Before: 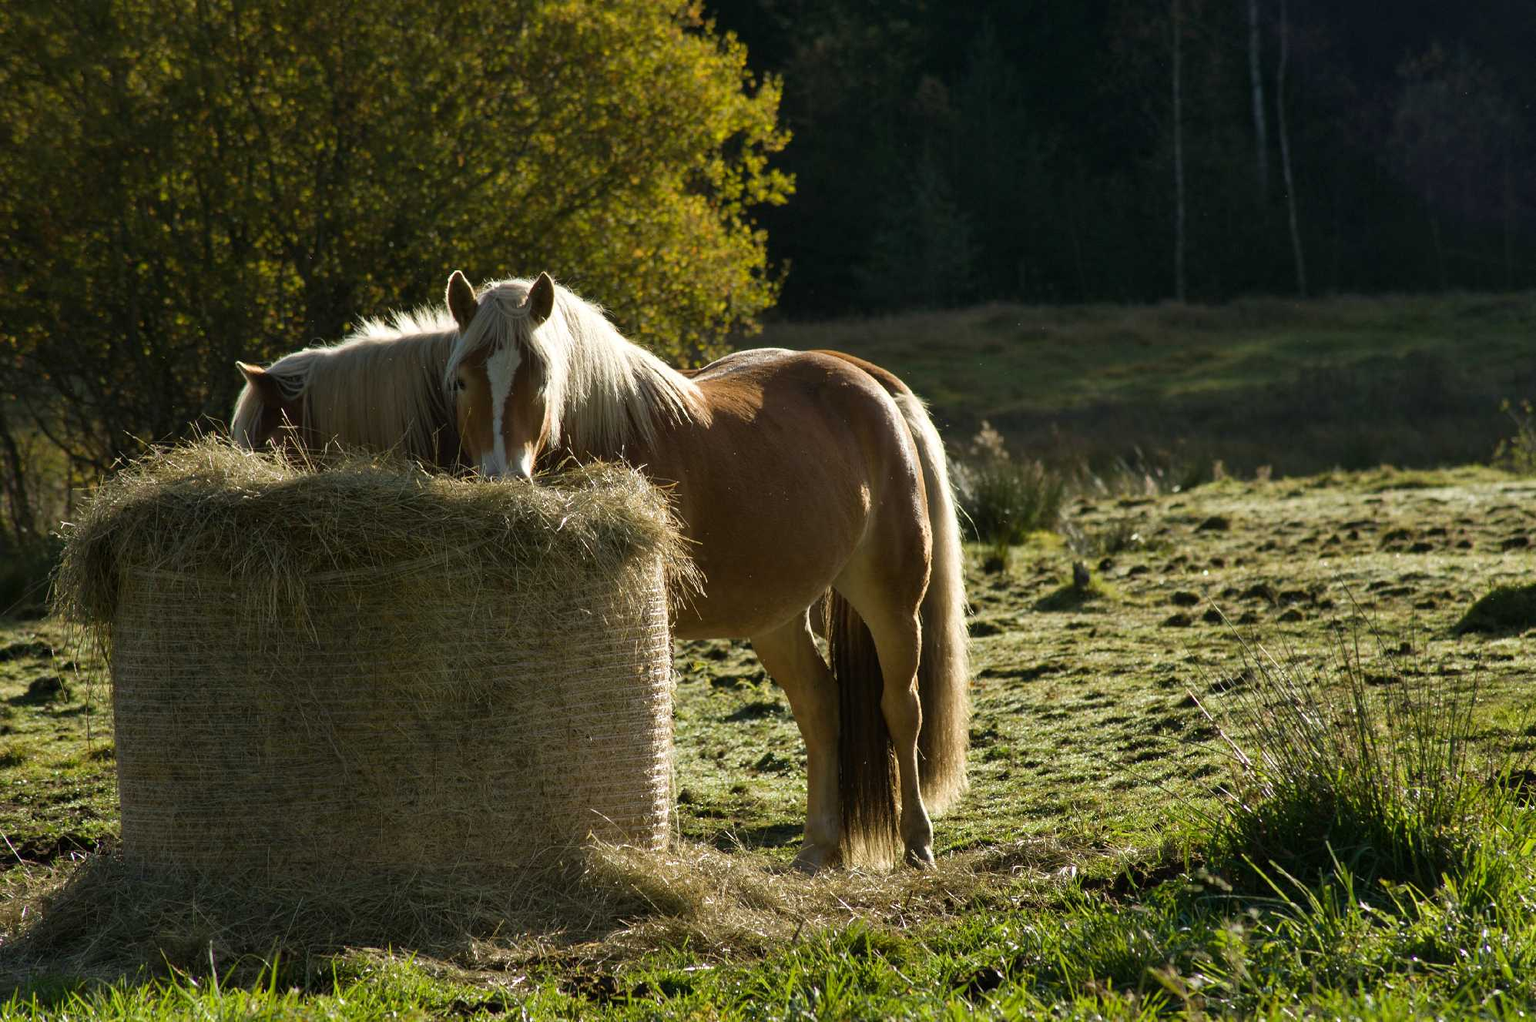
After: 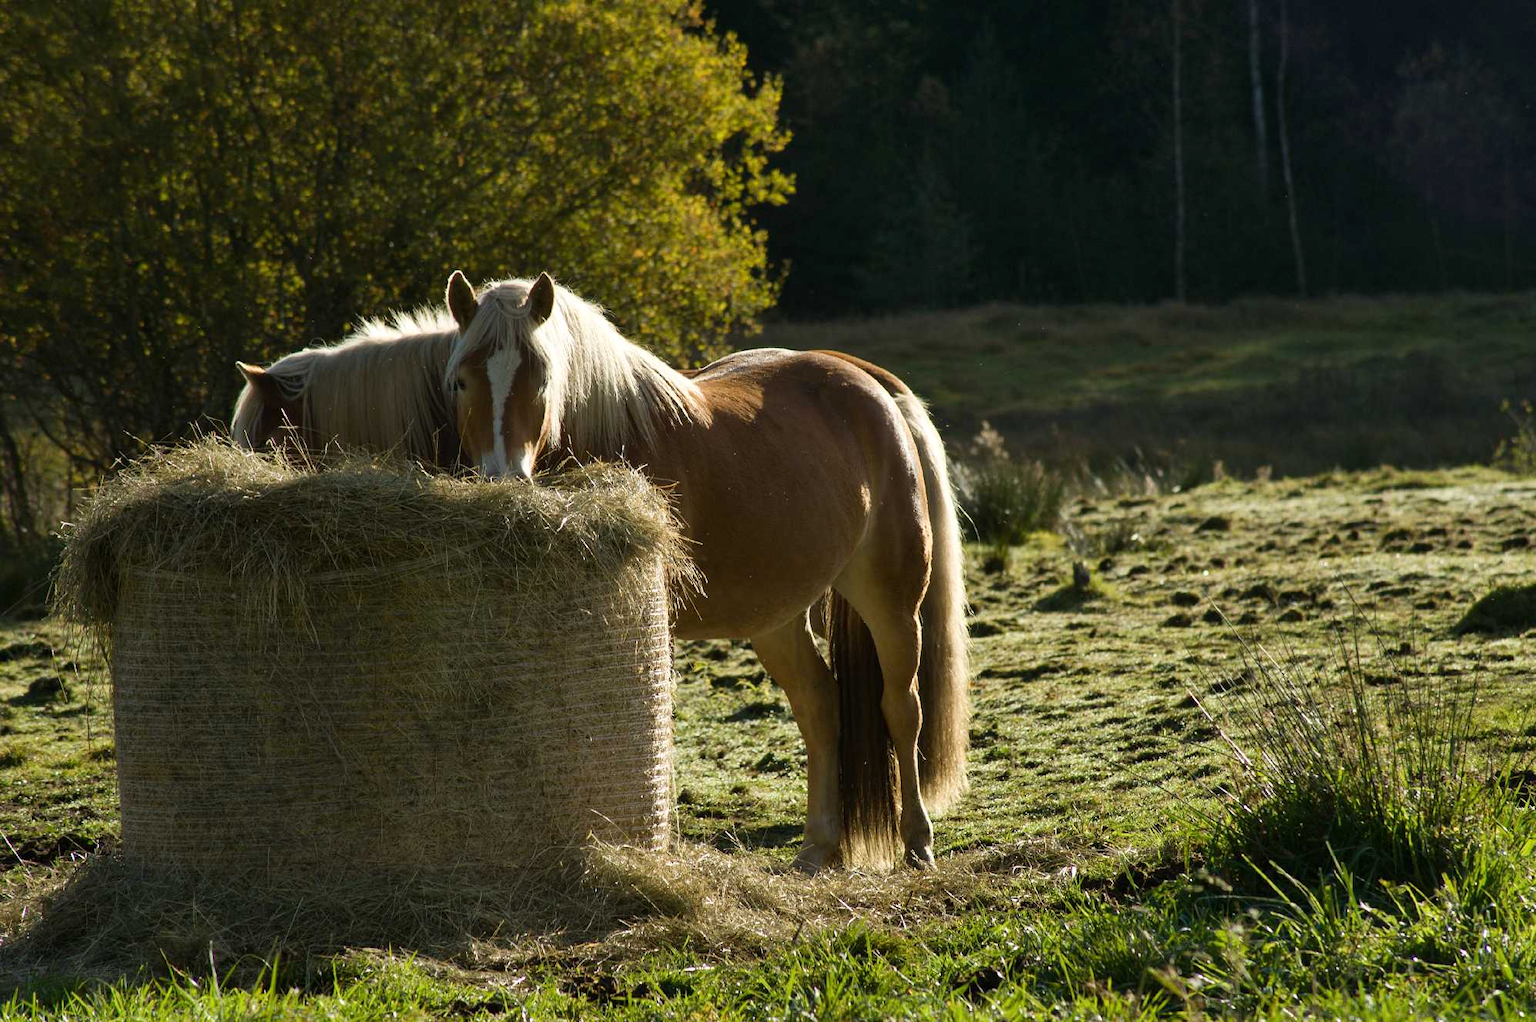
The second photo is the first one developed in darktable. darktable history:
contrast brightness saturation: contrast 0.103, brightness 0.024, saturation 0.017
